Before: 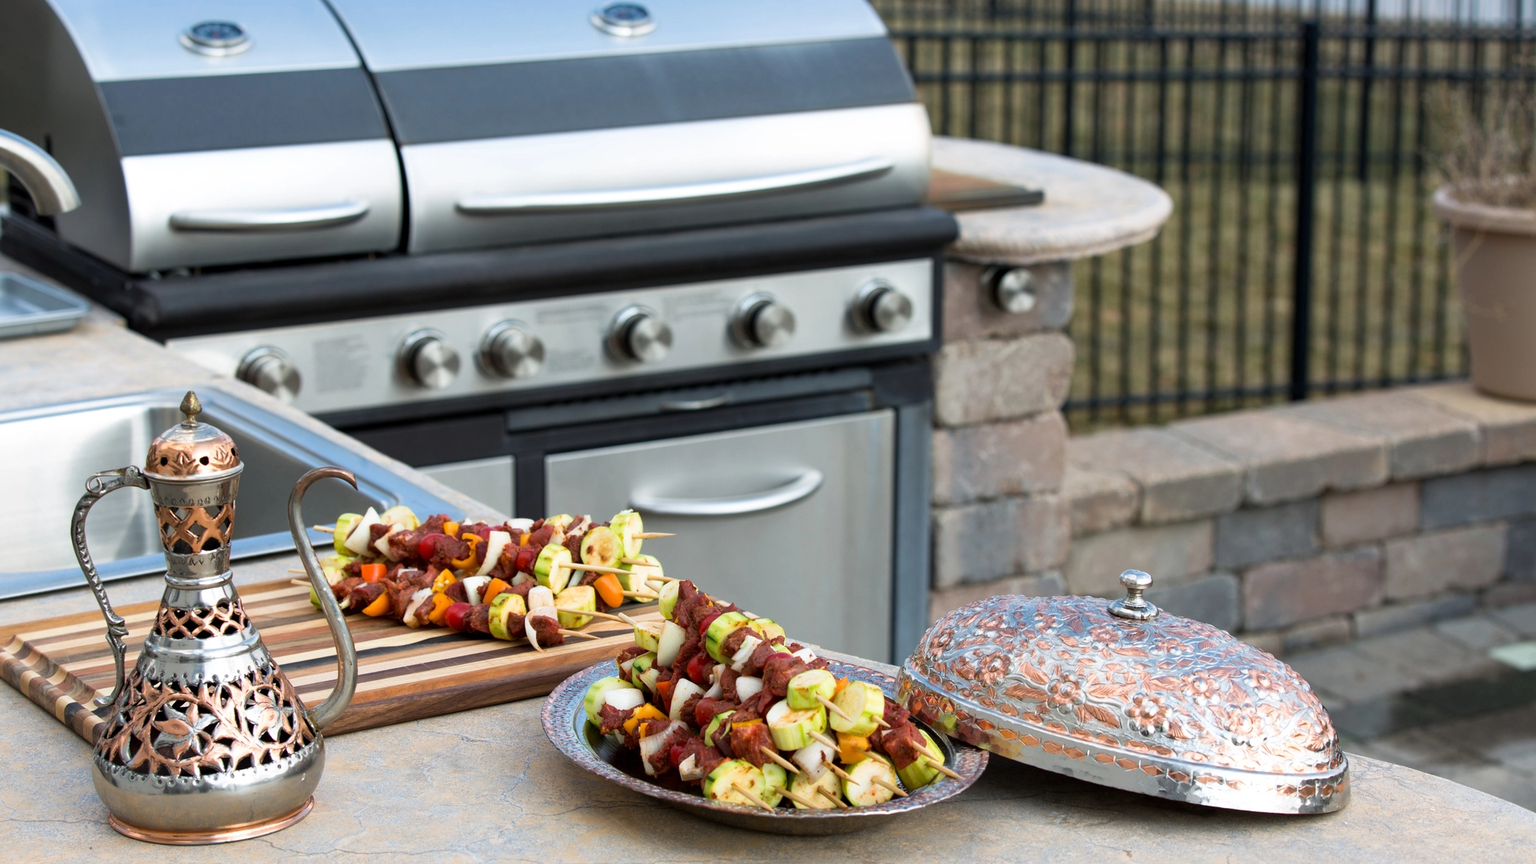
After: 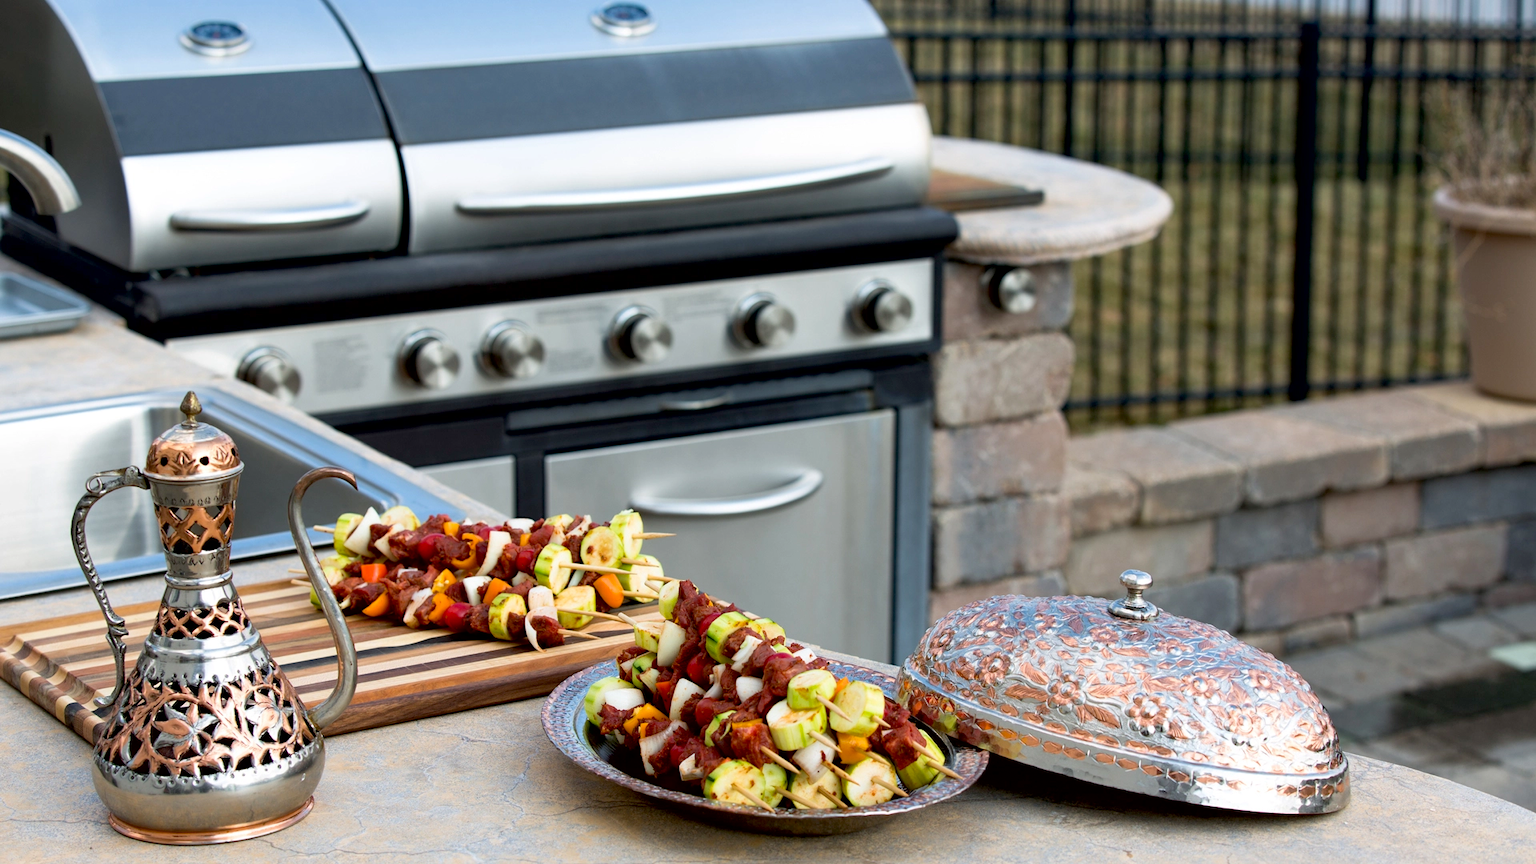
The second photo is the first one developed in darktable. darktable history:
contrast brightness saturation: contrast 0.04, saturation 0.07
exposure: black level correction 0.012, compensate highlight preservation false
